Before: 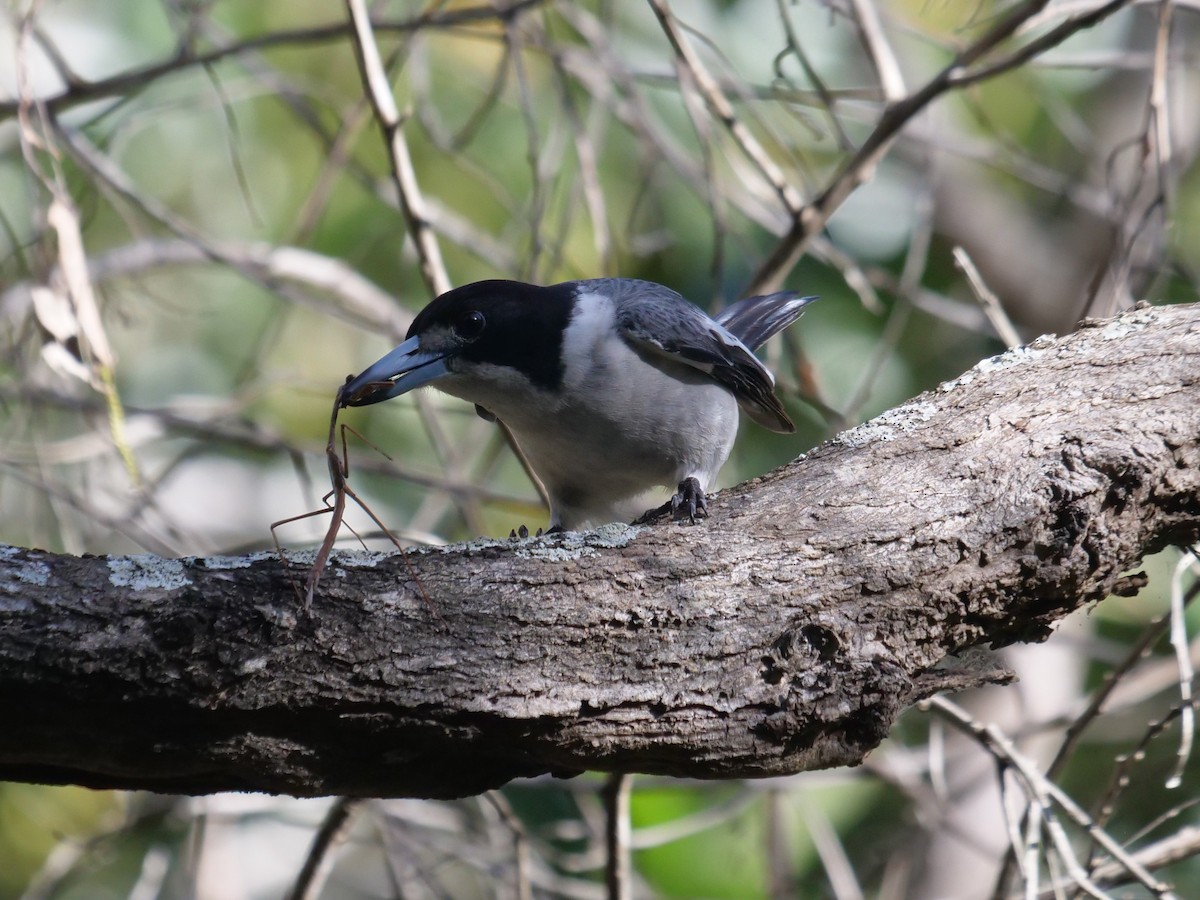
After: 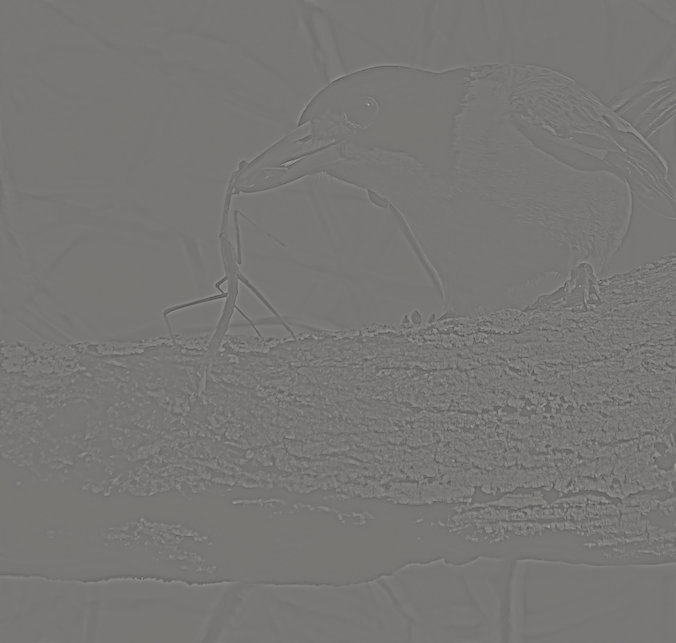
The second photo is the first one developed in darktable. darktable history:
exposure: exposure 0.161 EV, compensate highlight preservation false
crop: left 8.966%, top 23.852%, right 34.699%, bottom 4.703%
white balance: red 1.004, blue 1.096
color correction: highlights a* 0.816, highlights b* 2.78, saturation 1.1
highpass: sharpness 6%, contrast boost 7.63%
